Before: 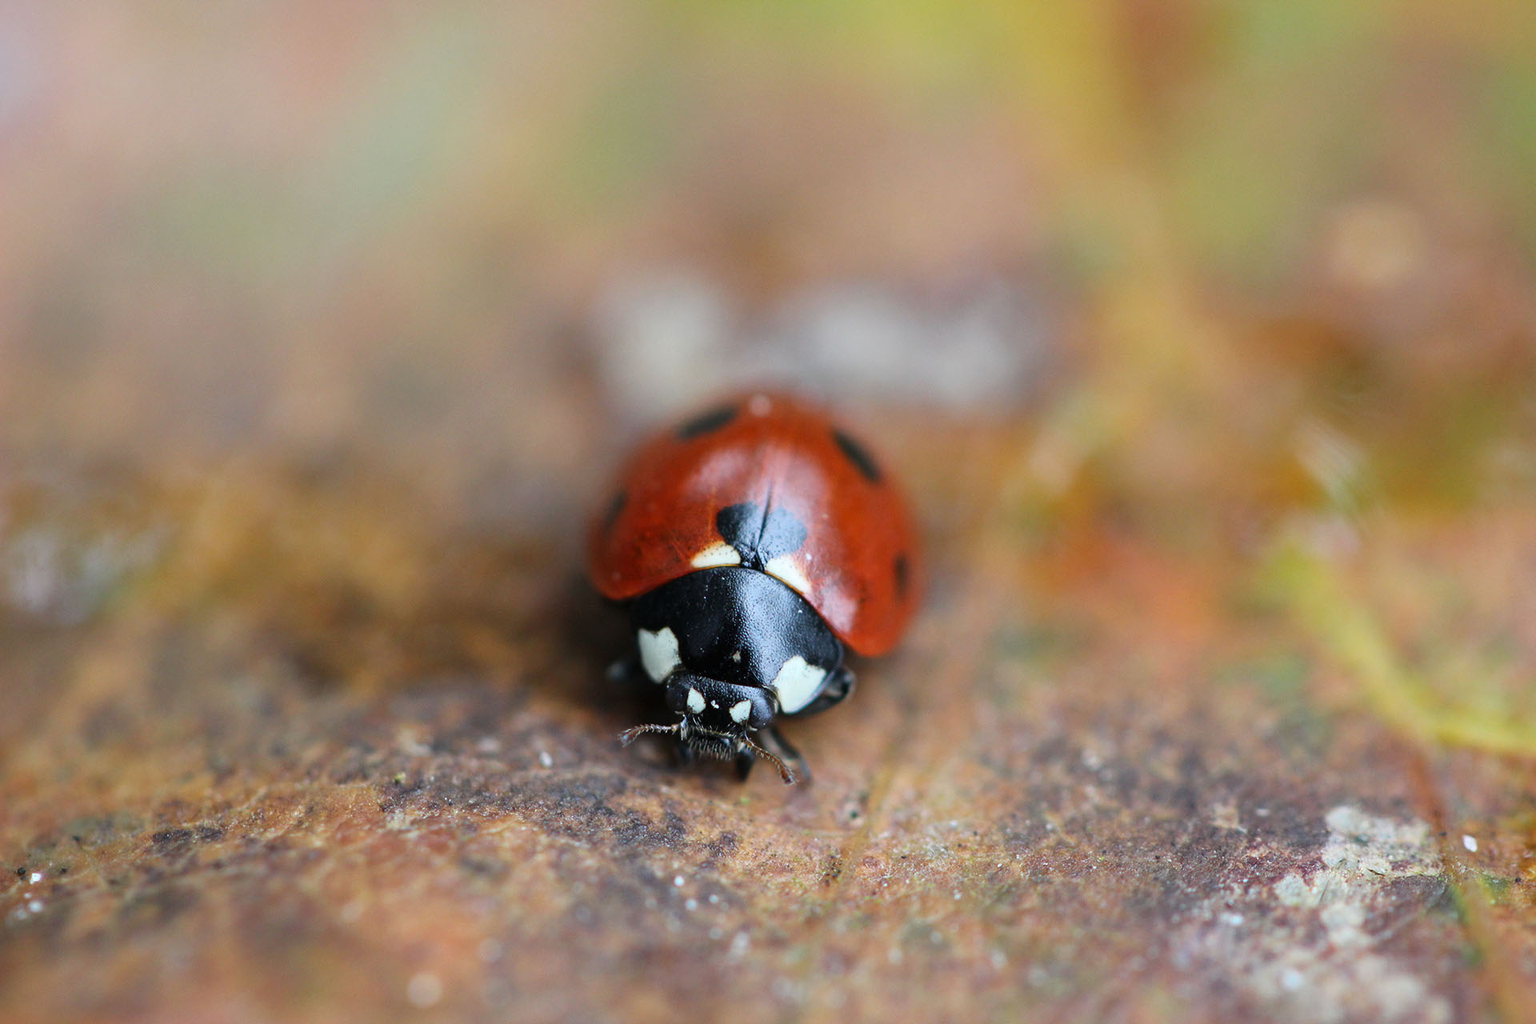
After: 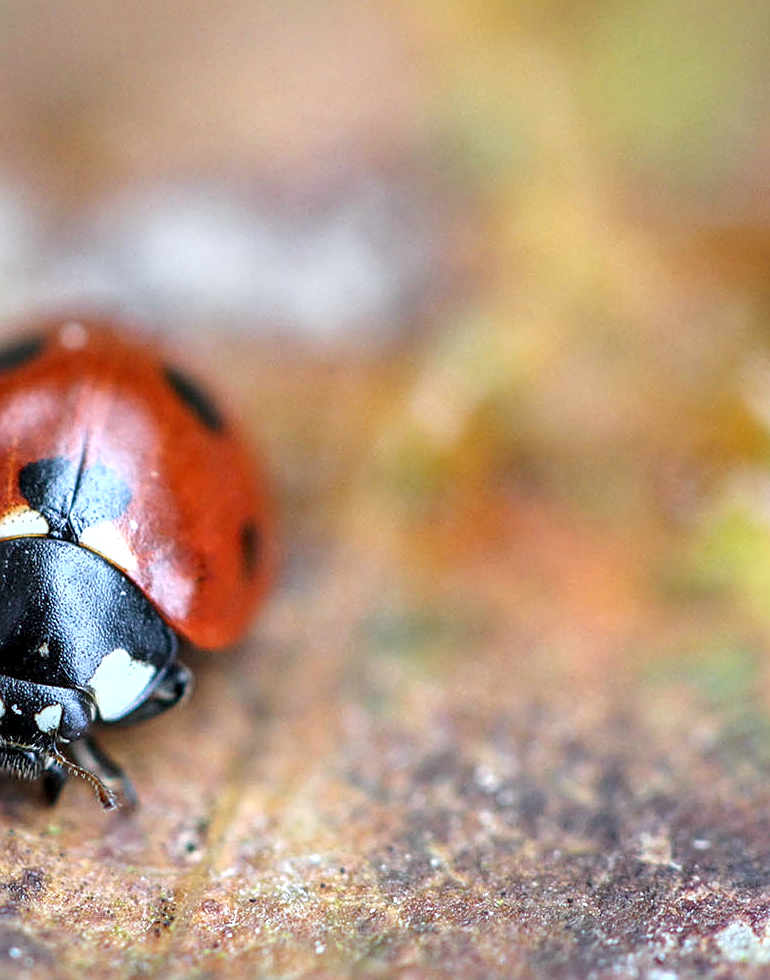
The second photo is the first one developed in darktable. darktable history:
color balance rgb: contrast -10%
exposure: black level correction 0, exposure 0.7 EV, compensate exposure bias true, compensate highlight preservation false
vignetting: brightness -0.233, saturation 0.141
crop: left 45.721%, top 13.393%, right 14.118%, bottom 10.01%
white balance: red 0.976, blue 1.04
sharpen: on, module defaults
local contrast: detail 150%
shadows and highlights: radius 125.46, shadows 21.19, highlights -21.19, low approximation 0.01
